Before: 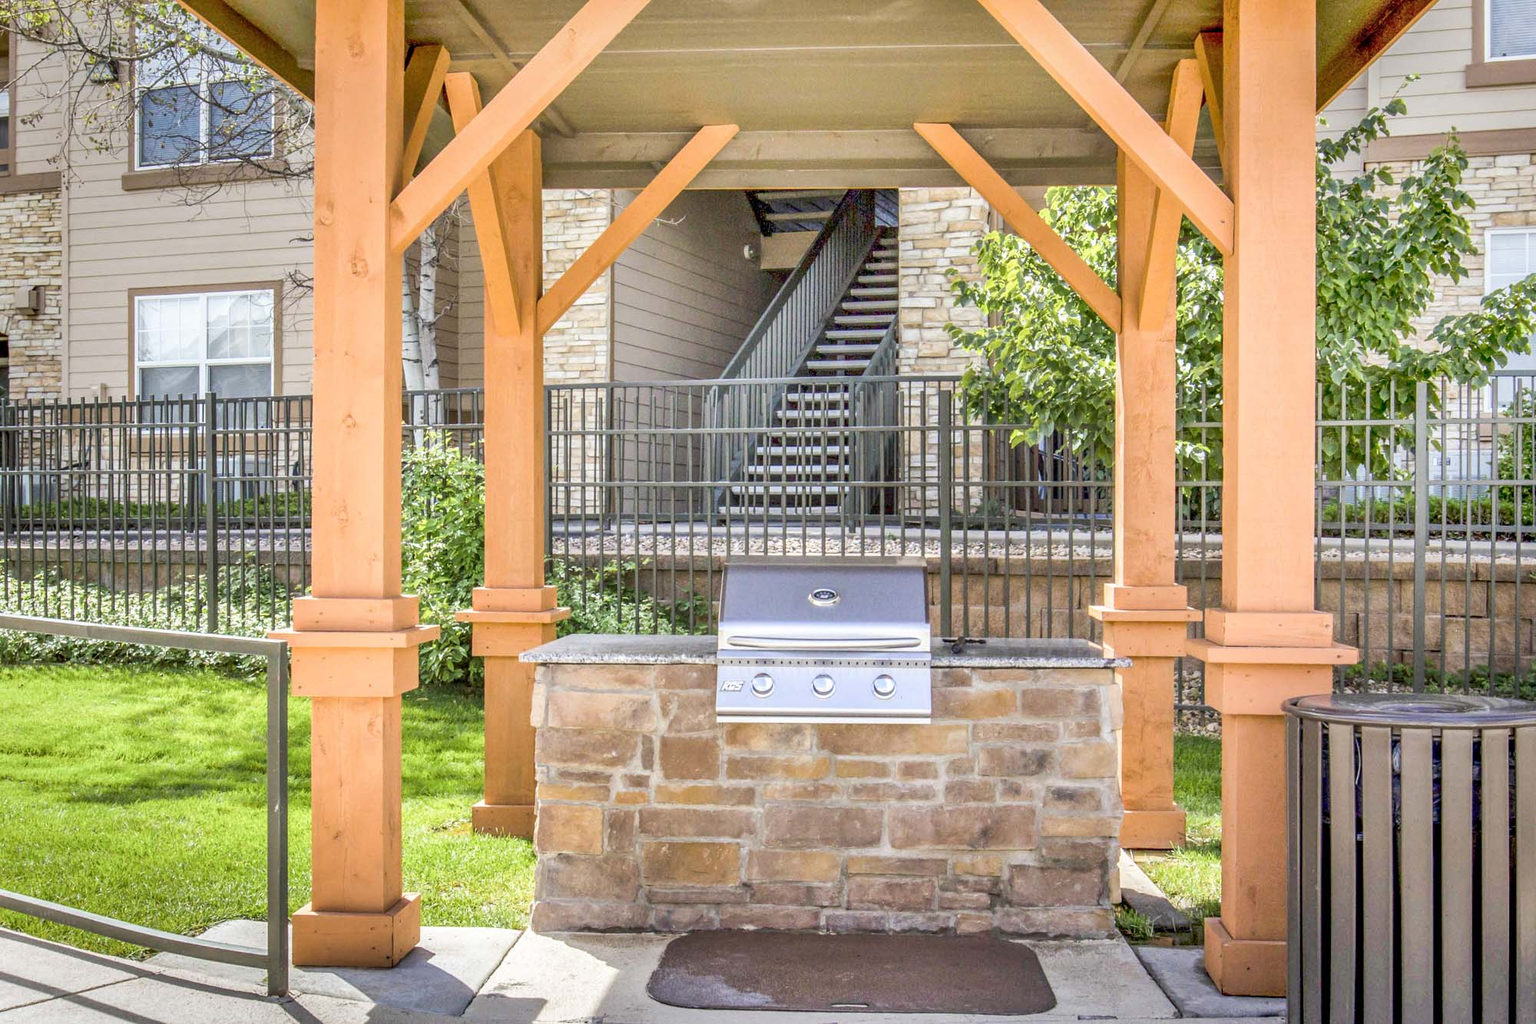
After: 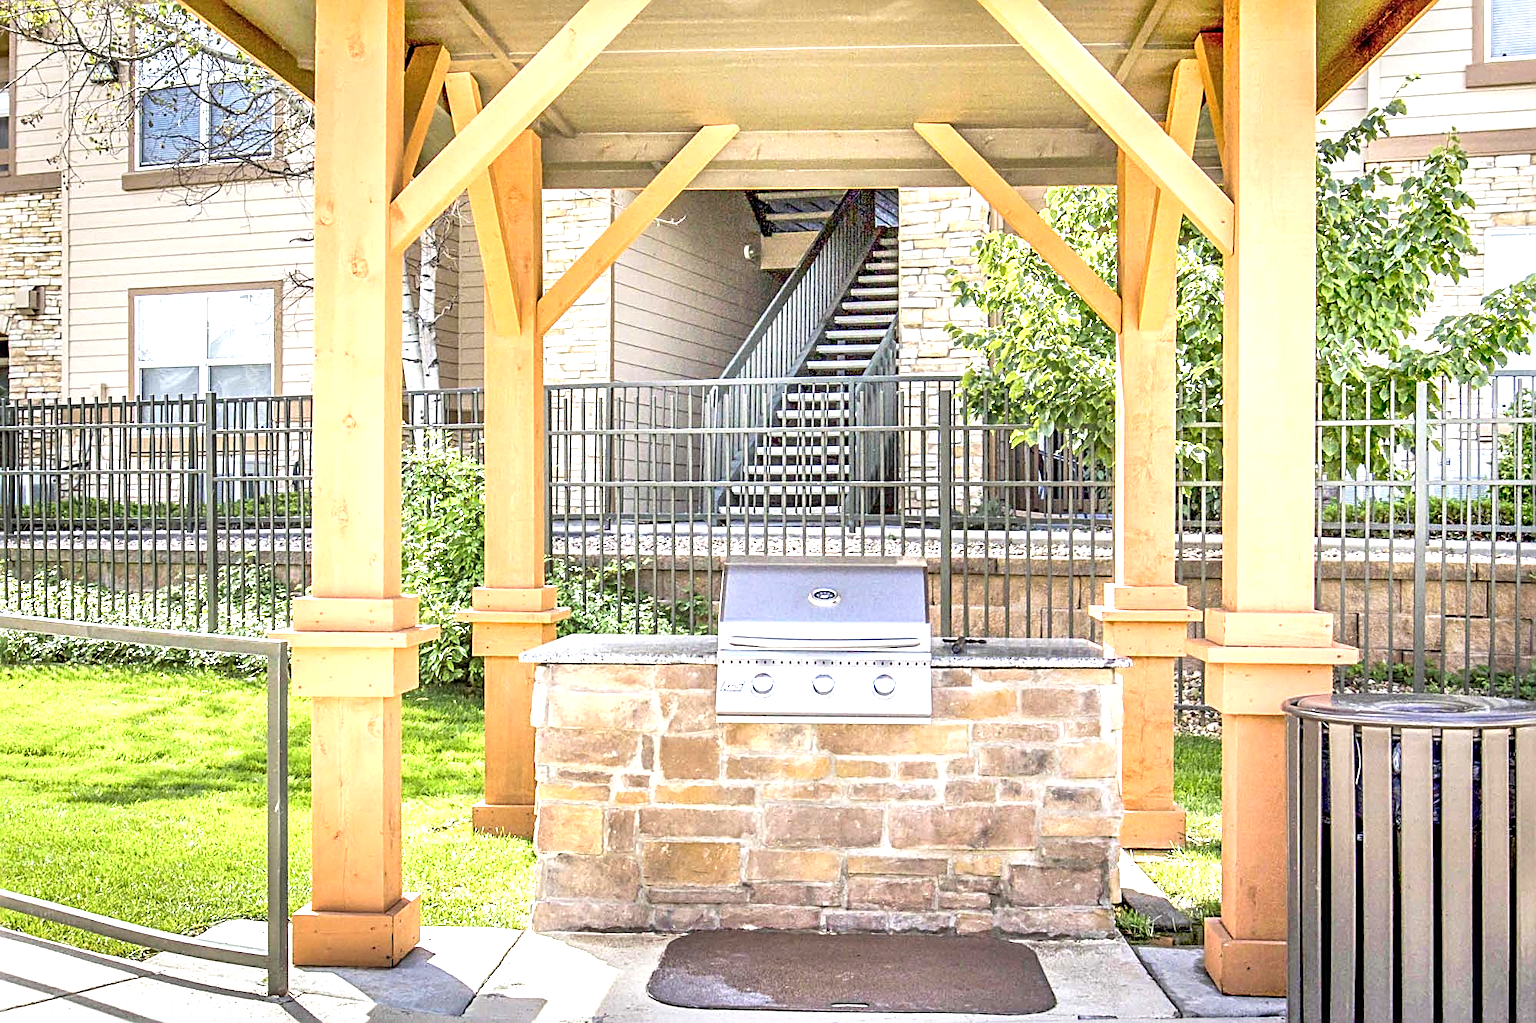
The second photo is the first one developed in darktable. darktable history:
exposure: black level correction -0.001, exposure 0.901 EV, compensate highlight preservation false
sharpen: radius 2.686, amount 0.661
